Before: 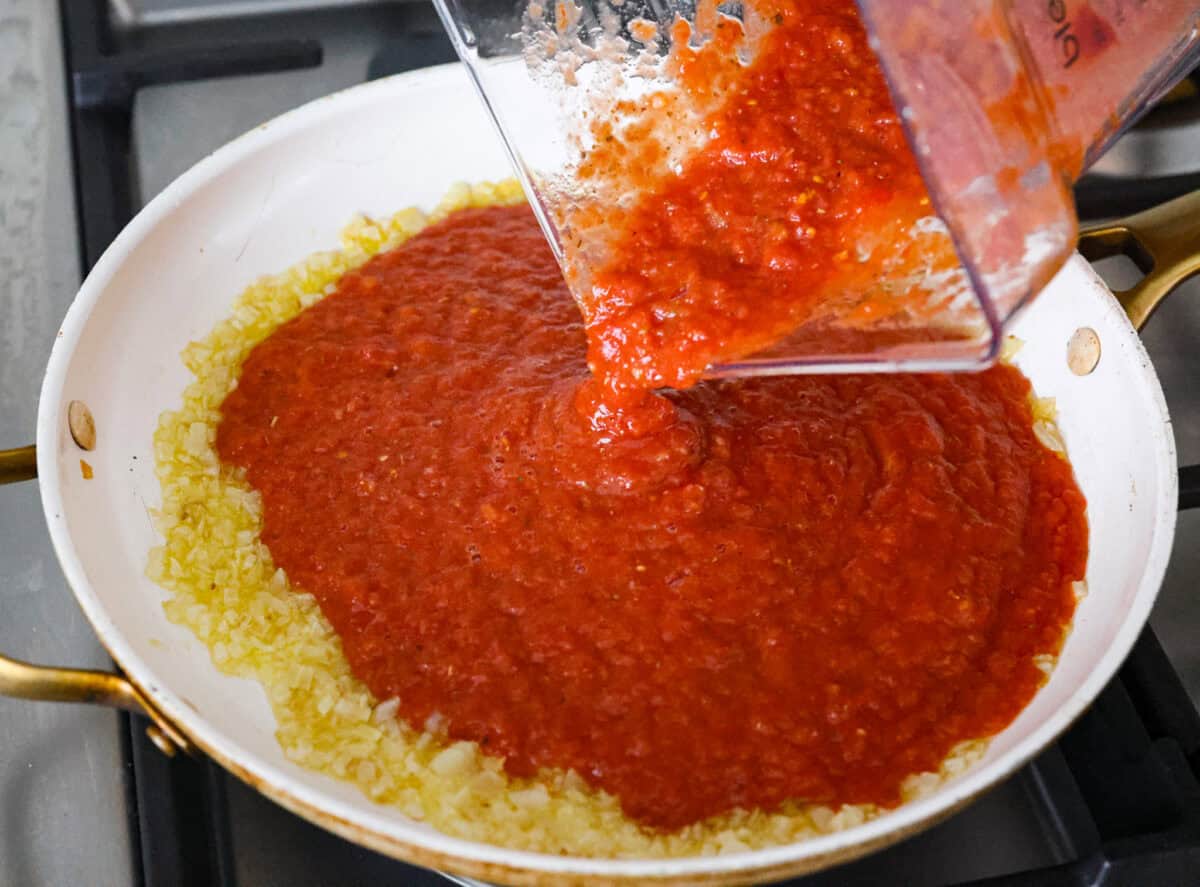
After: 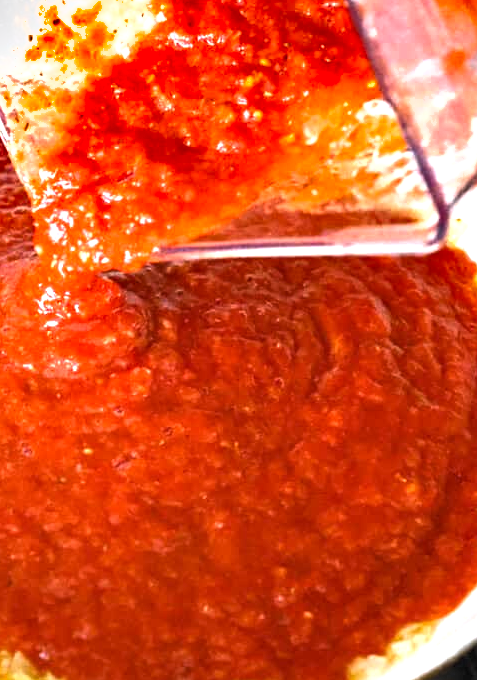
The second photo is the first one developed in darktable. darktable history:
exposure: black level correction 0.001, exposure 0.959 EV, compensate highlight preservation false
levels: levels [0.062, 0.494, 0.925]
crop: left 46.165%, top 13.216%, right 14.062%, bottom 10.033%
shadows and highlights: soften with gaussian
